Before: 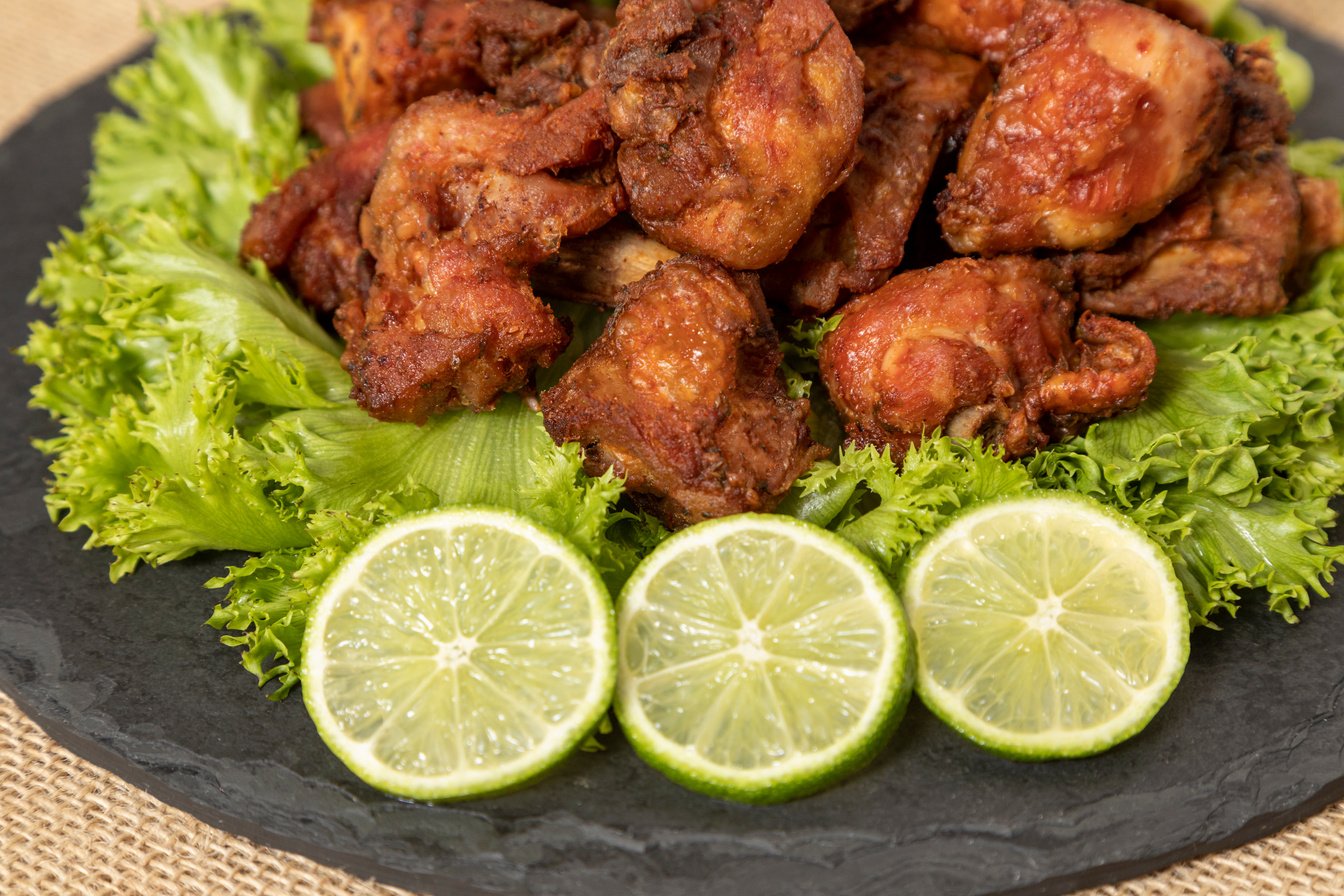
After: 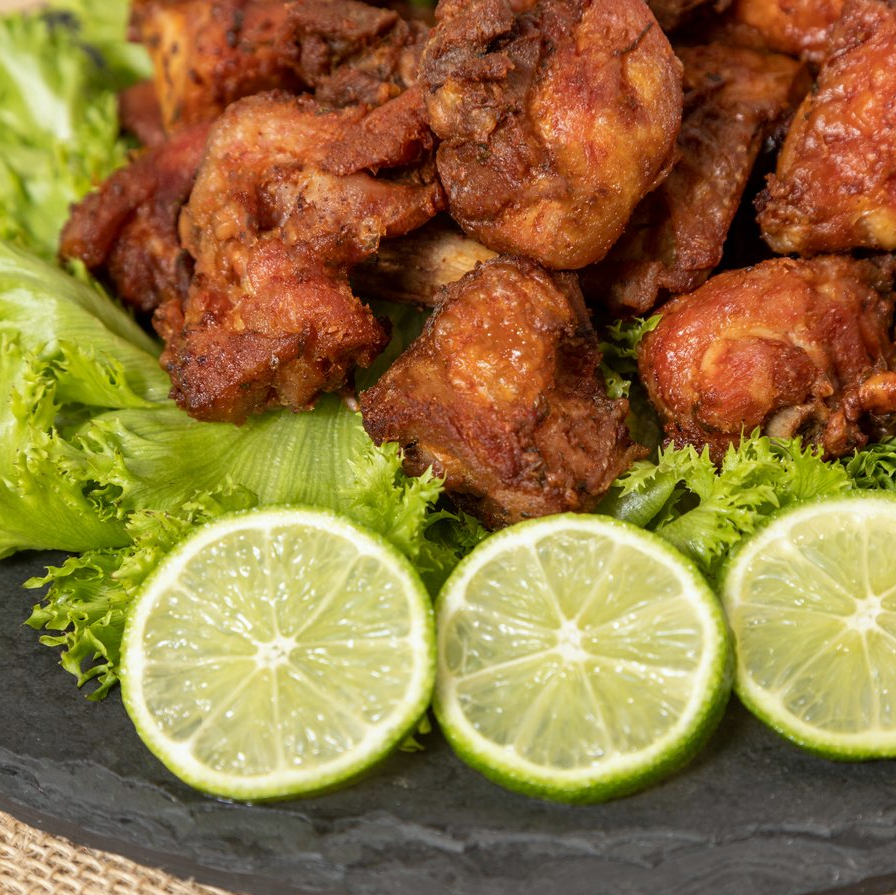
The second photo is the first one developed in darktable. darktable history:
white balance: red 0.982, blue 1.018
crop and rotate: left 13.537%, right 19.796%
